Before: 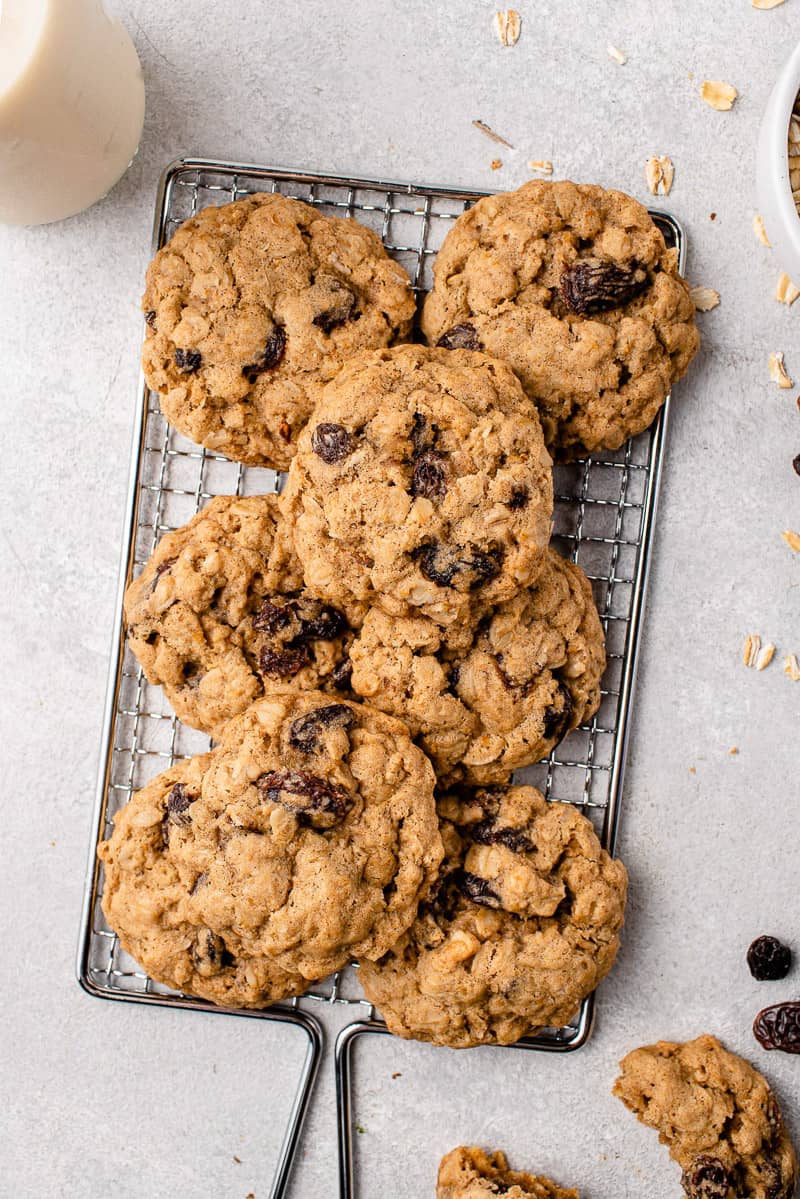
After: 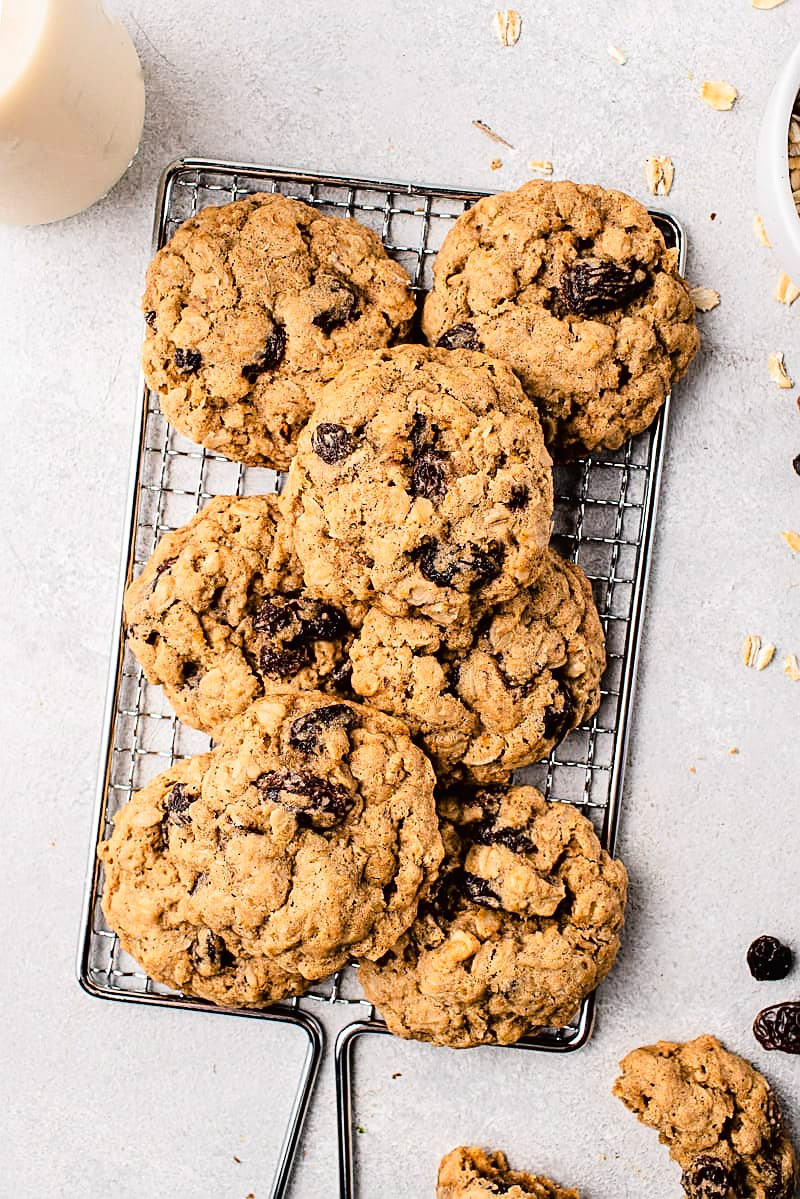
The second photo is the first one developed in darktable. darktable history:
sharpen: on, module defaults
tone curve: curves: ch0 [(0, 0.01) (0.133, 0.057) (0.338, 0.327) (0.494, 0.55) (0.726, 0.807) (1, 1)]; ch1 [(0, 0) (0.346, 0.324) (0.45, 0.431) (0.5, 0.5) (0.522, 0.517) (0.543, 0.578) (1, 1)]; ch2 [(0, 0) (0.44, 0.424) (0.501, 0.499) (0.564, 0.611) (0.622, 0.667) (0.707, 0.746) (1, 1)], color space Lab, linked channels, preserve colors none
